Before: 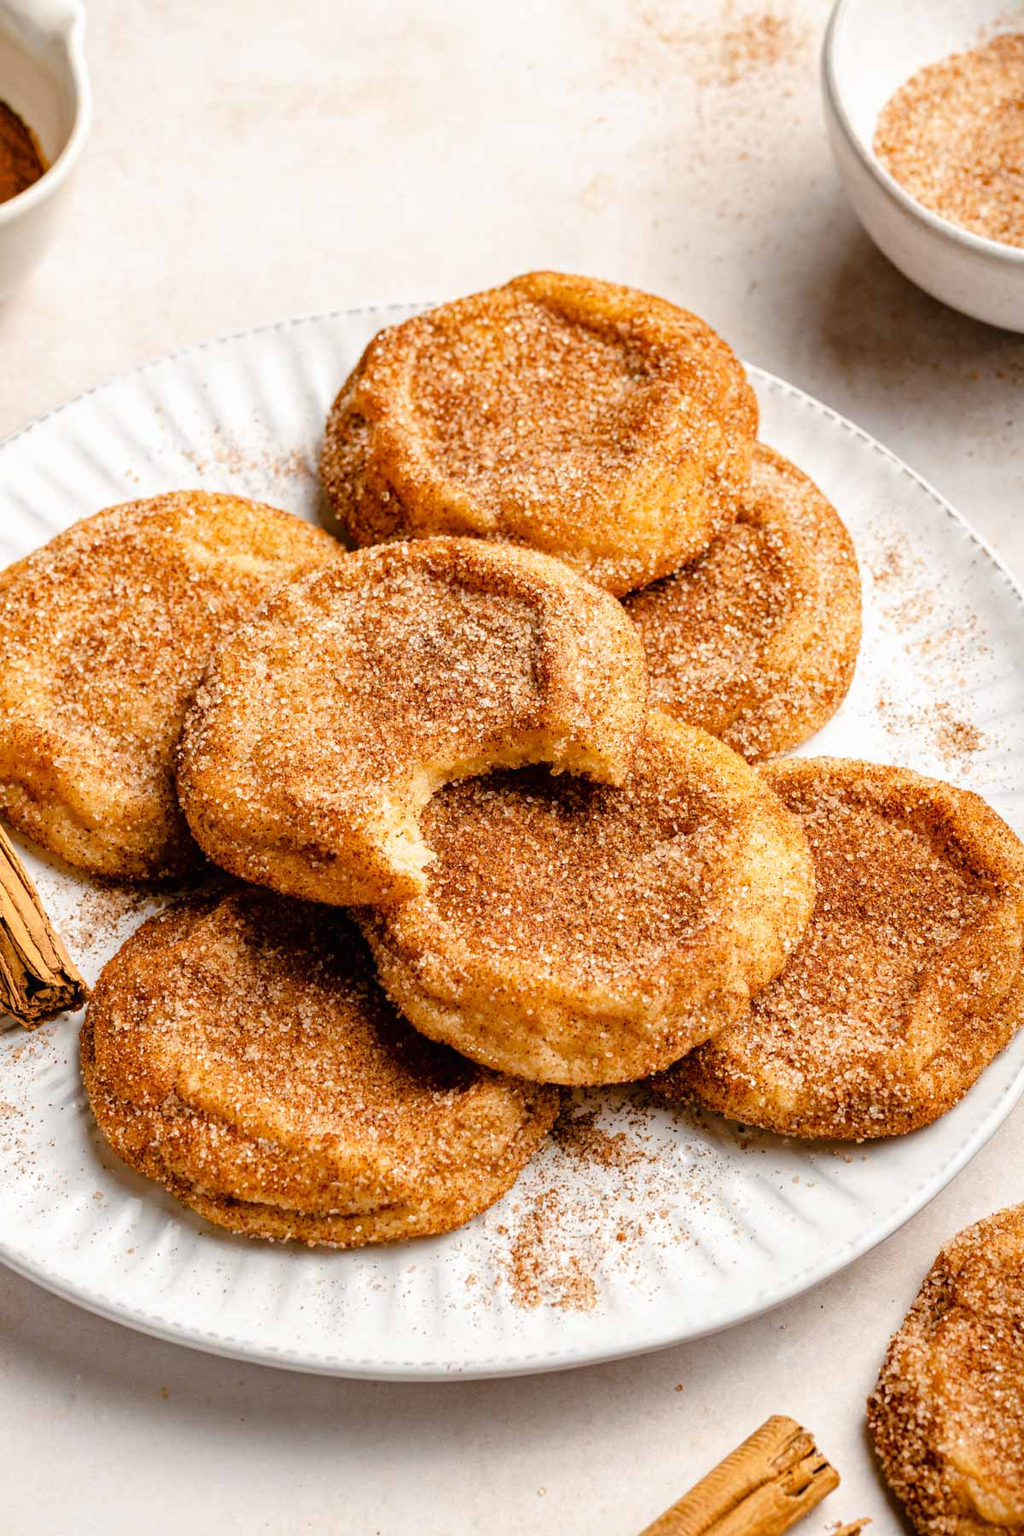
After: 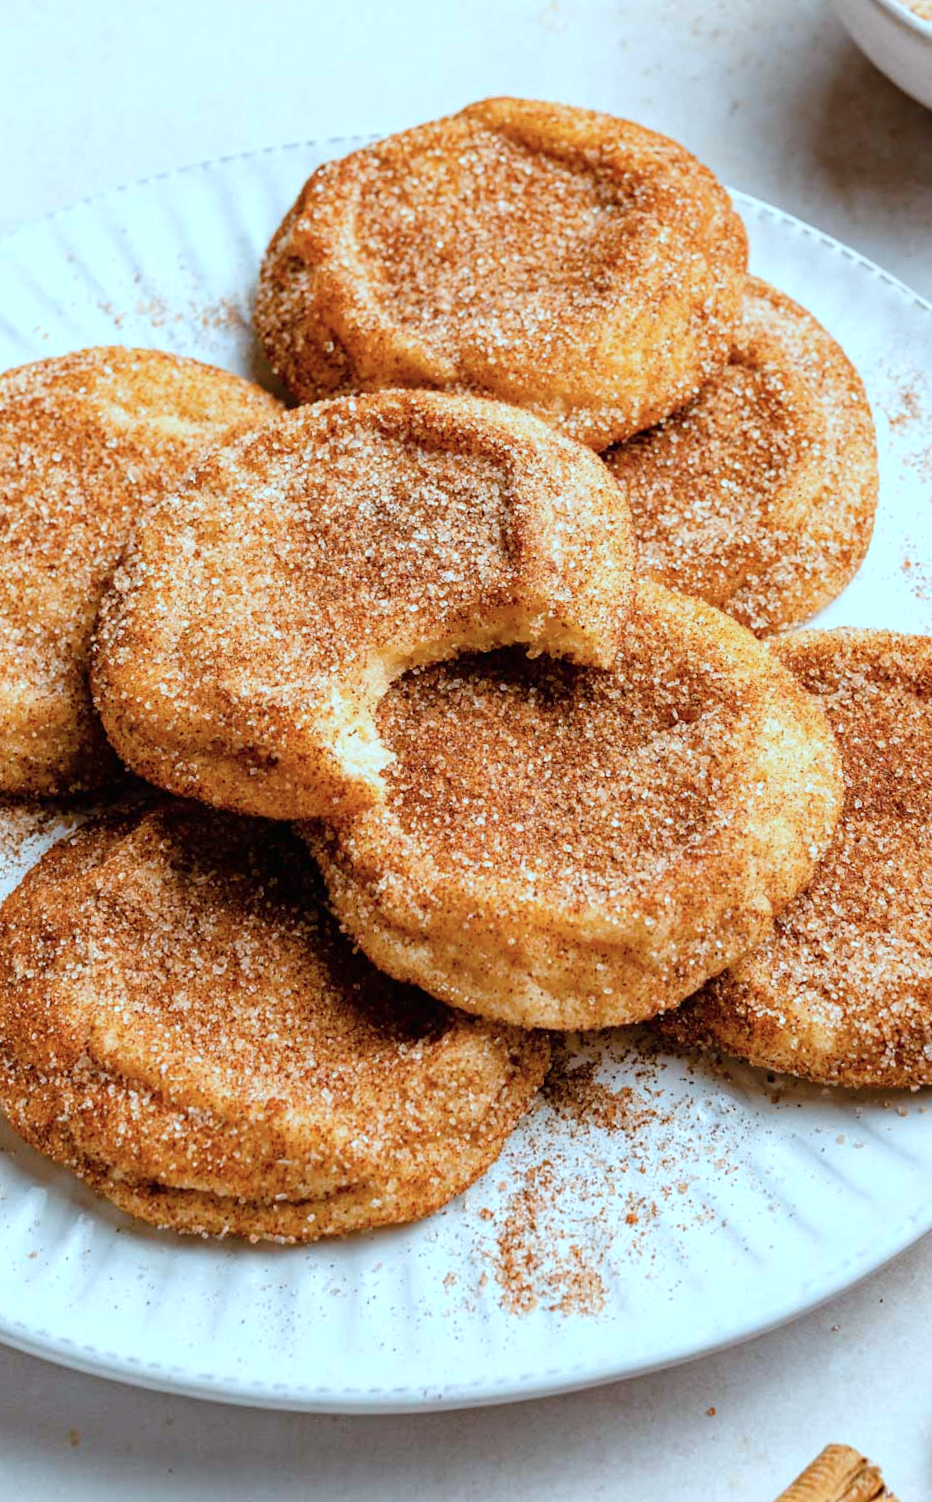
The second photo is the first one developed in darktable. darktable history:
crop: left 6.446%, top 8.188%, right 9.538%, bottom 3.548%
rotate and perspective: rotation -1.68°, lens shift (vertical) -0.146, crop left 0.049, crop right 0.912, crop top 0.032, crop bottom 0.96
color correction: highlights a* -10.69, highlights b* -19.19
